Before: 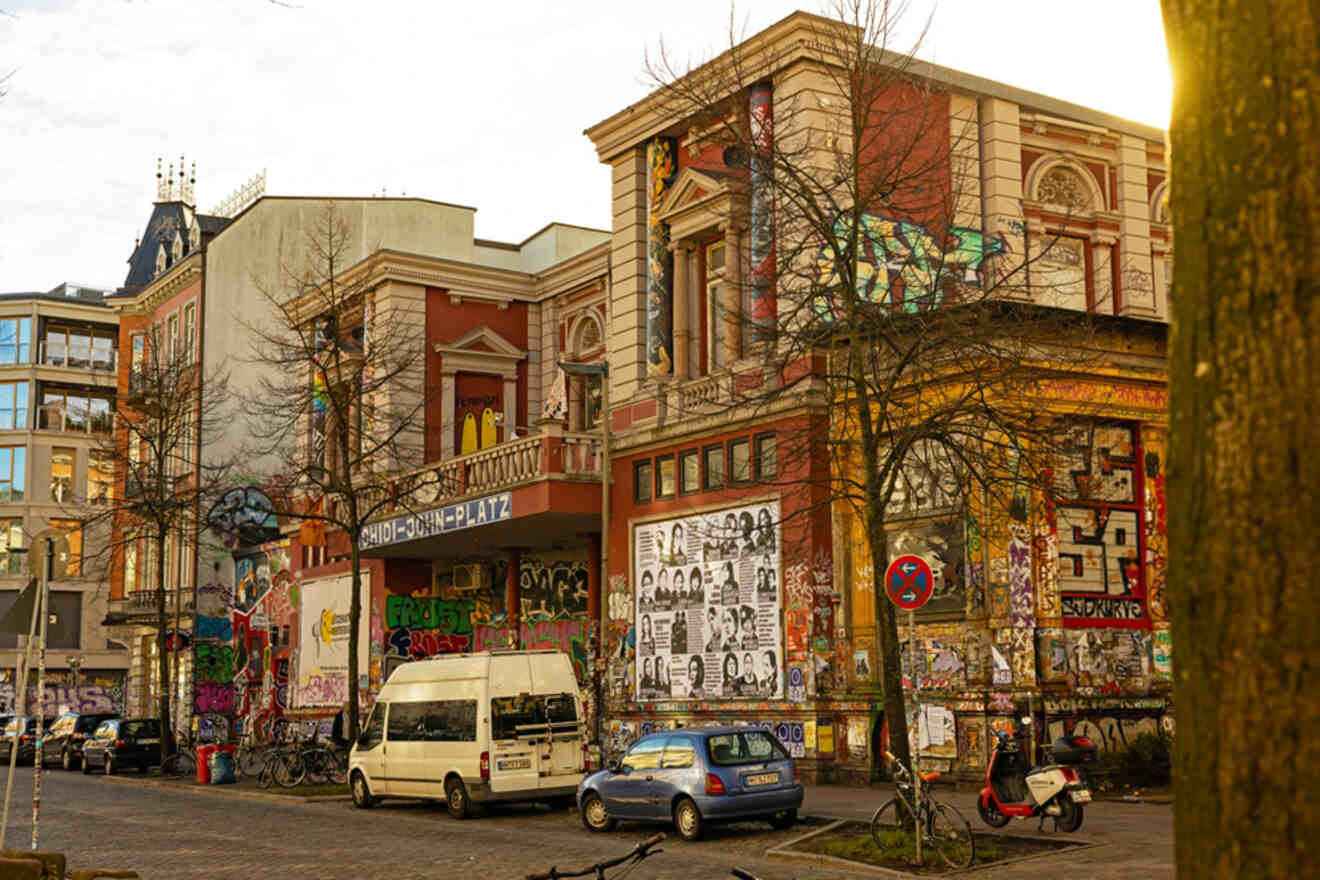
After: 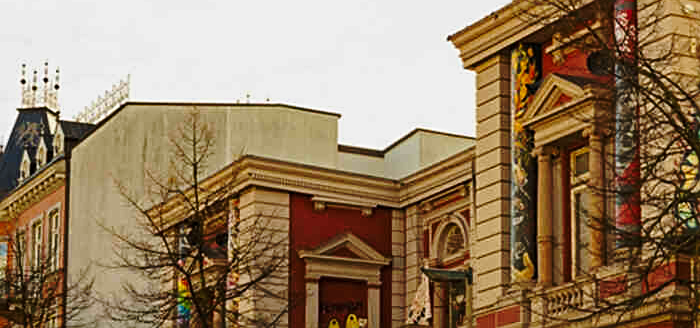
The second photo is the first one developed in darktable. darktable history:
exposure: exposure -0.208 EV, compensate highlight preservation false
levels: black 3.84%, gray 59.37%
base curve: curves: ch0 [(0, 0) (0.073, 0.04) (0.157, 0.139) (0.492, 0.492) (0.758, 0.758) (1, 1)], preserve colors none
crop: left 10.374%, top 10.693%, right 36.584%, bottom 51.937%
sharpen: on, module defaults
